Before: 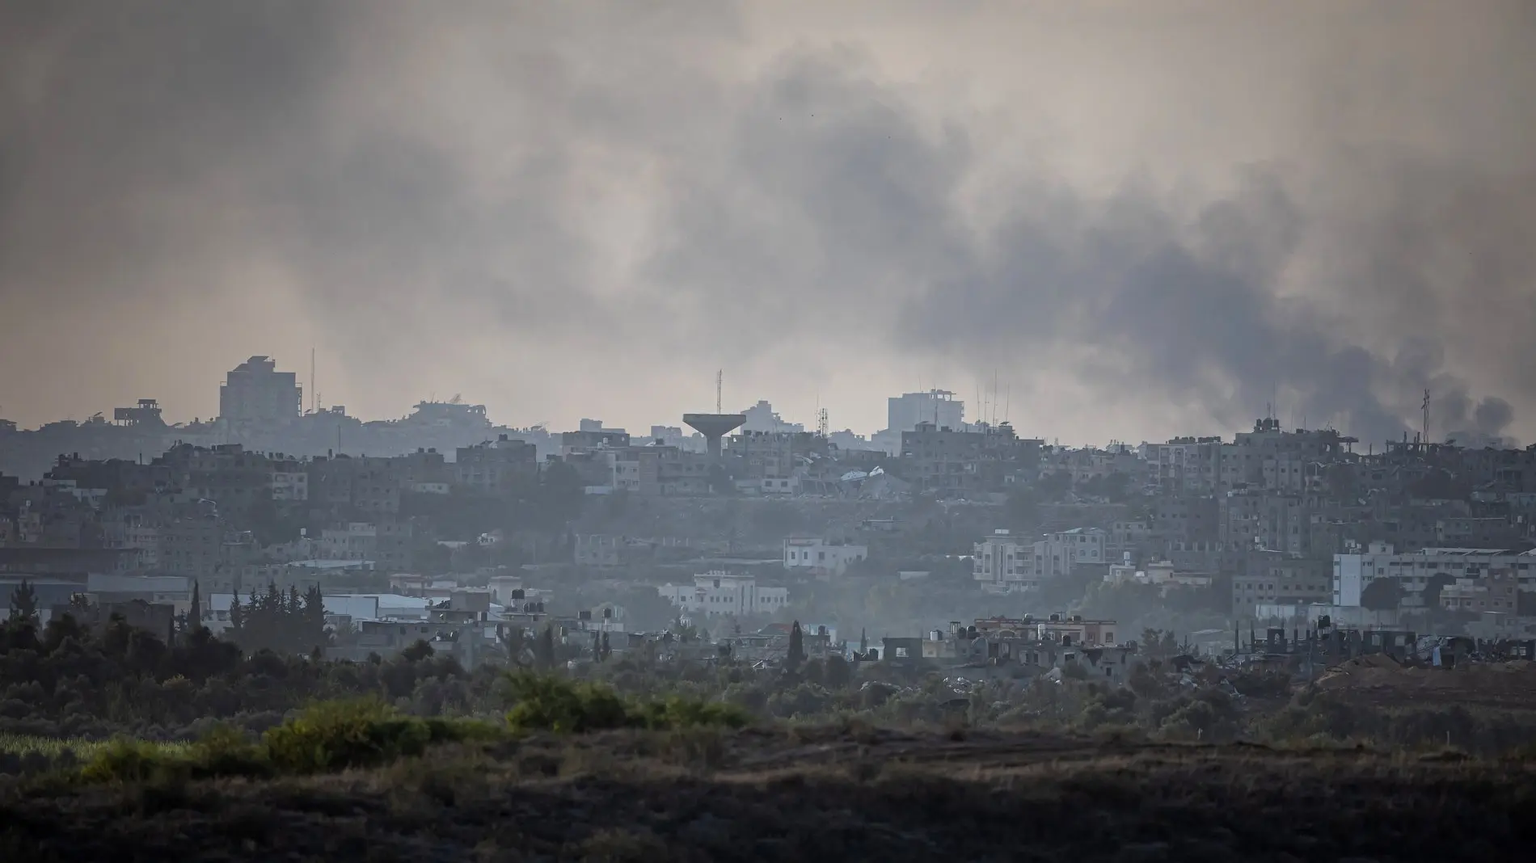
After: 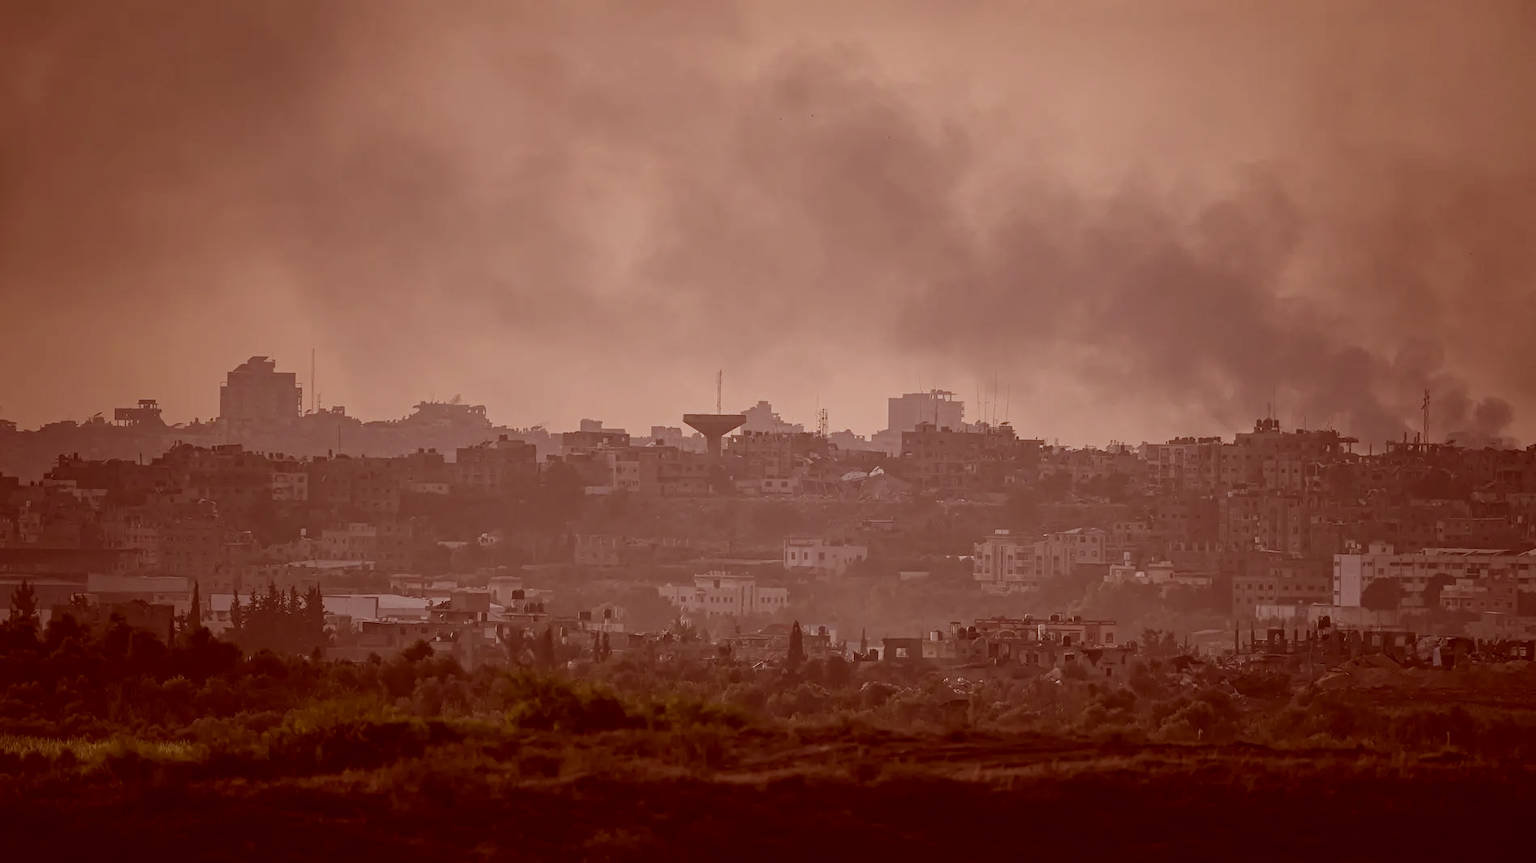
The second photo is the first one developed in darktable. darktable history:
exposure: exposure -0.492 EV, compensate exposure bias true, compensate highlight preservation false
color correction: highlights a* 9.11, highlights b* 8.7, shadows a* 39.39, shadows b* 39.6, saturation 0.776
